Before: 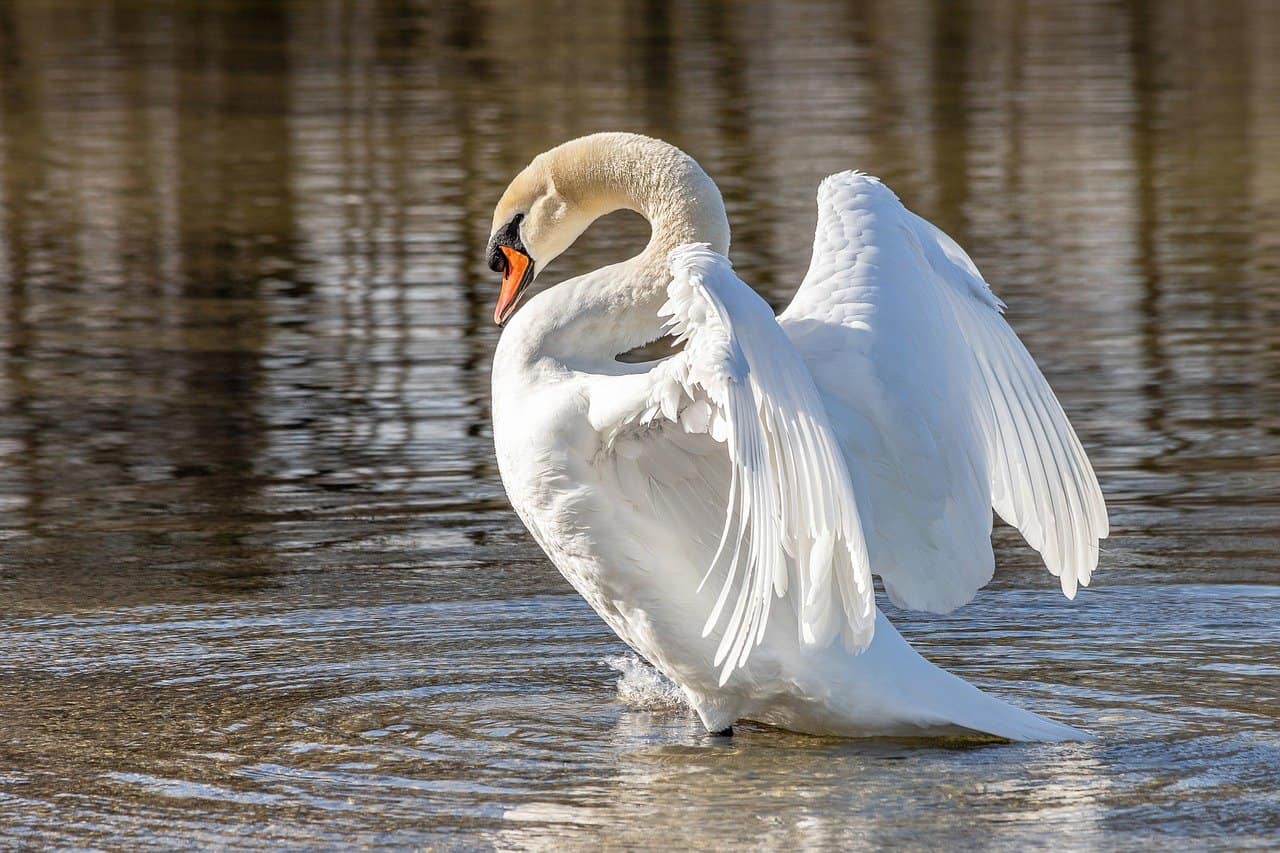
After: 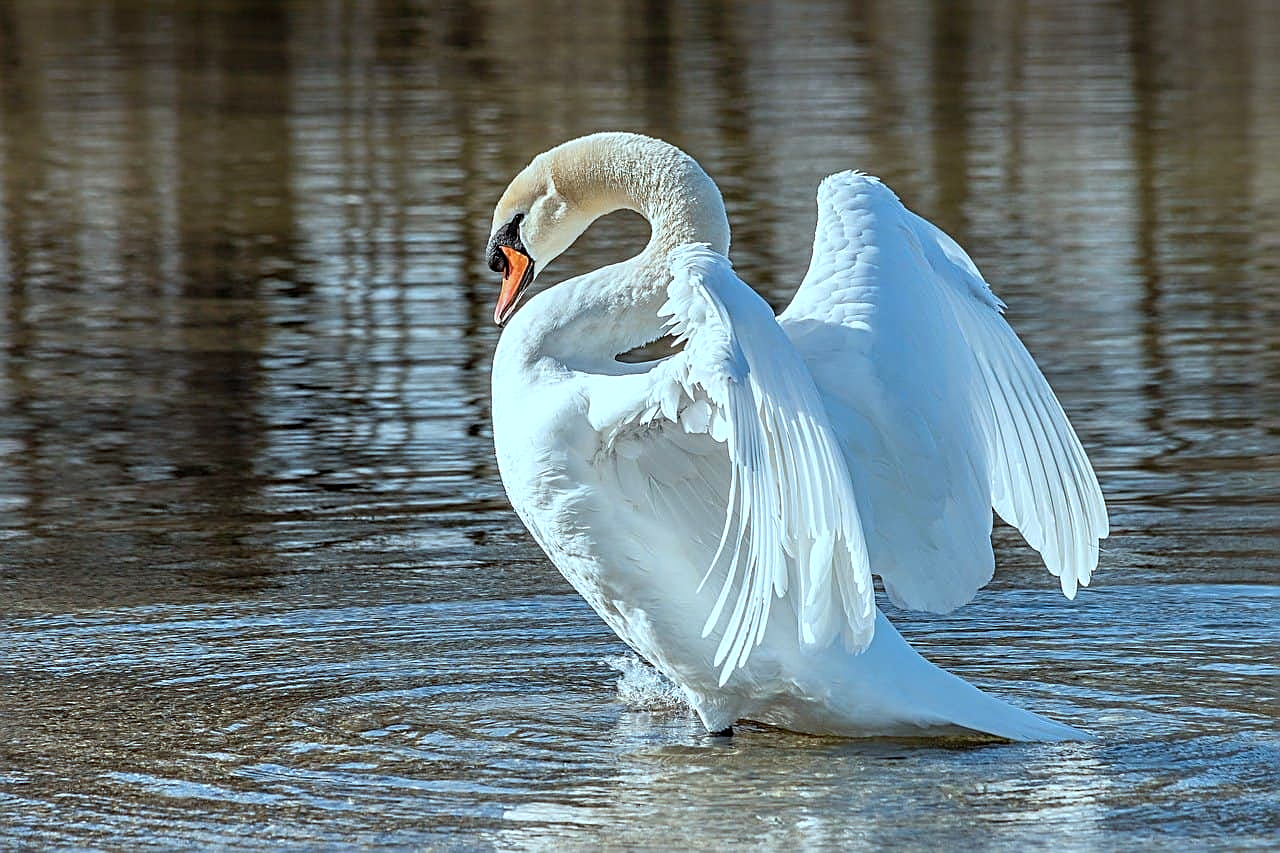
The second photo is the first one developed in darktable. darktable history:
color correction: highlights a* -11.71, highlights b* -15.58
sharpen: radius 2.531, amount 0.628
